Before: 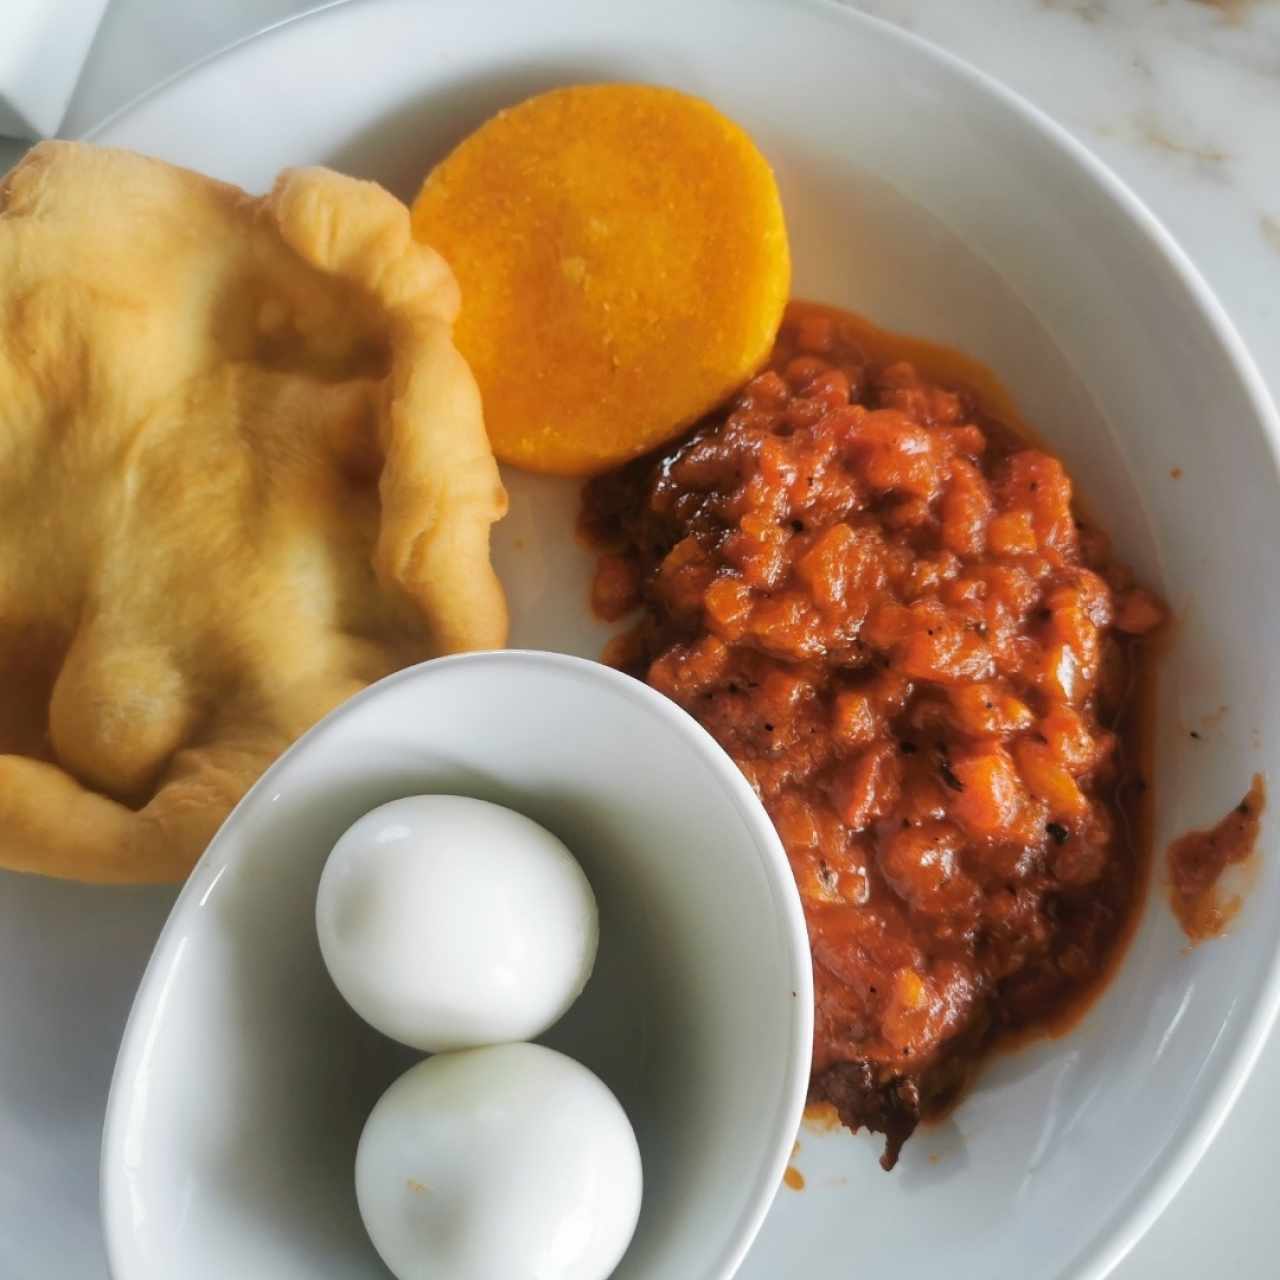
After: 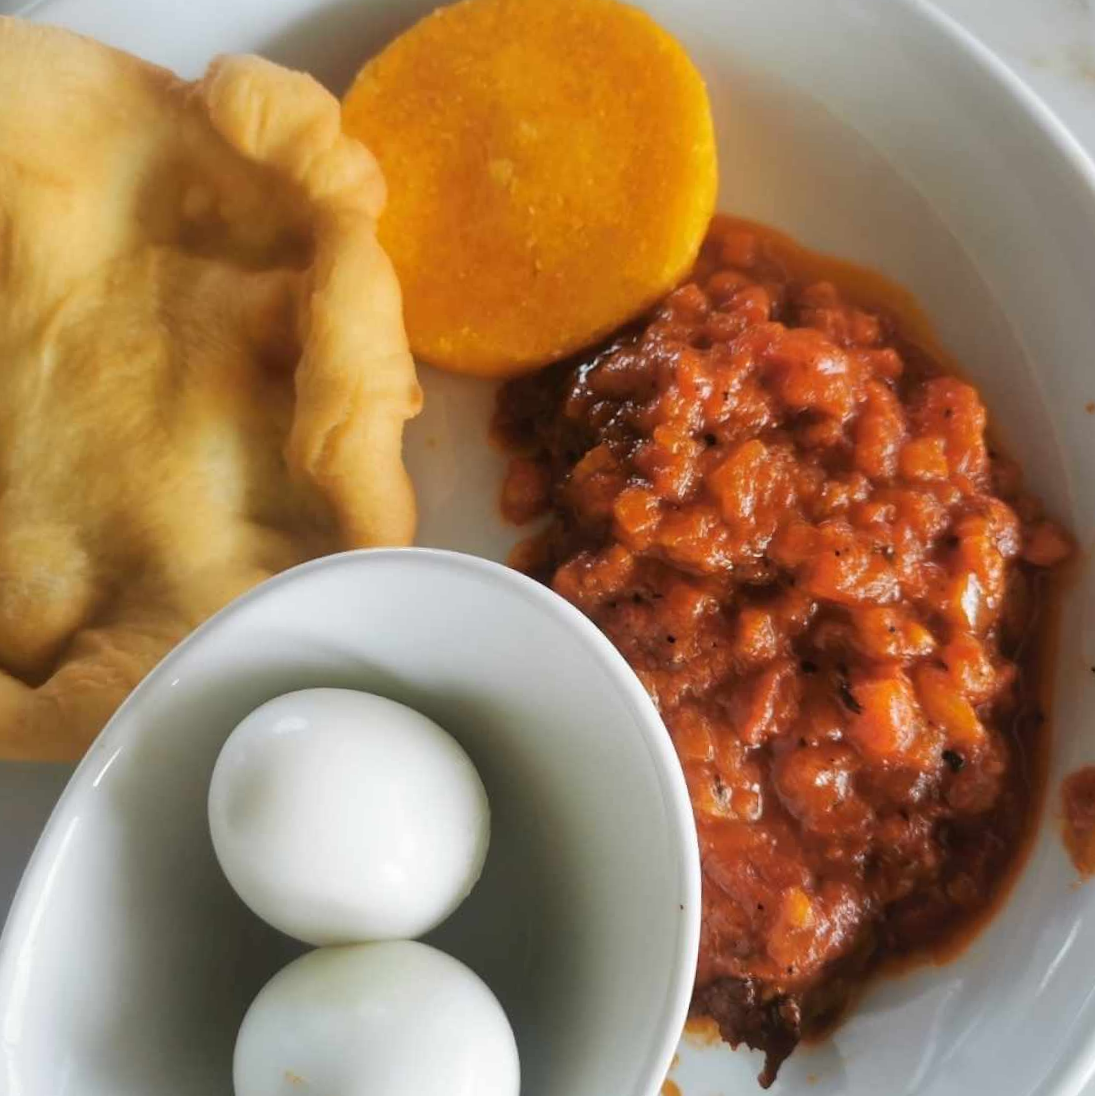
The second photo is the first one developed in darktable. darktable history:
crop and rotate: angle -3.13°, left 5.068%, top 5.164%, right 4.768%, bottom 4.617%
